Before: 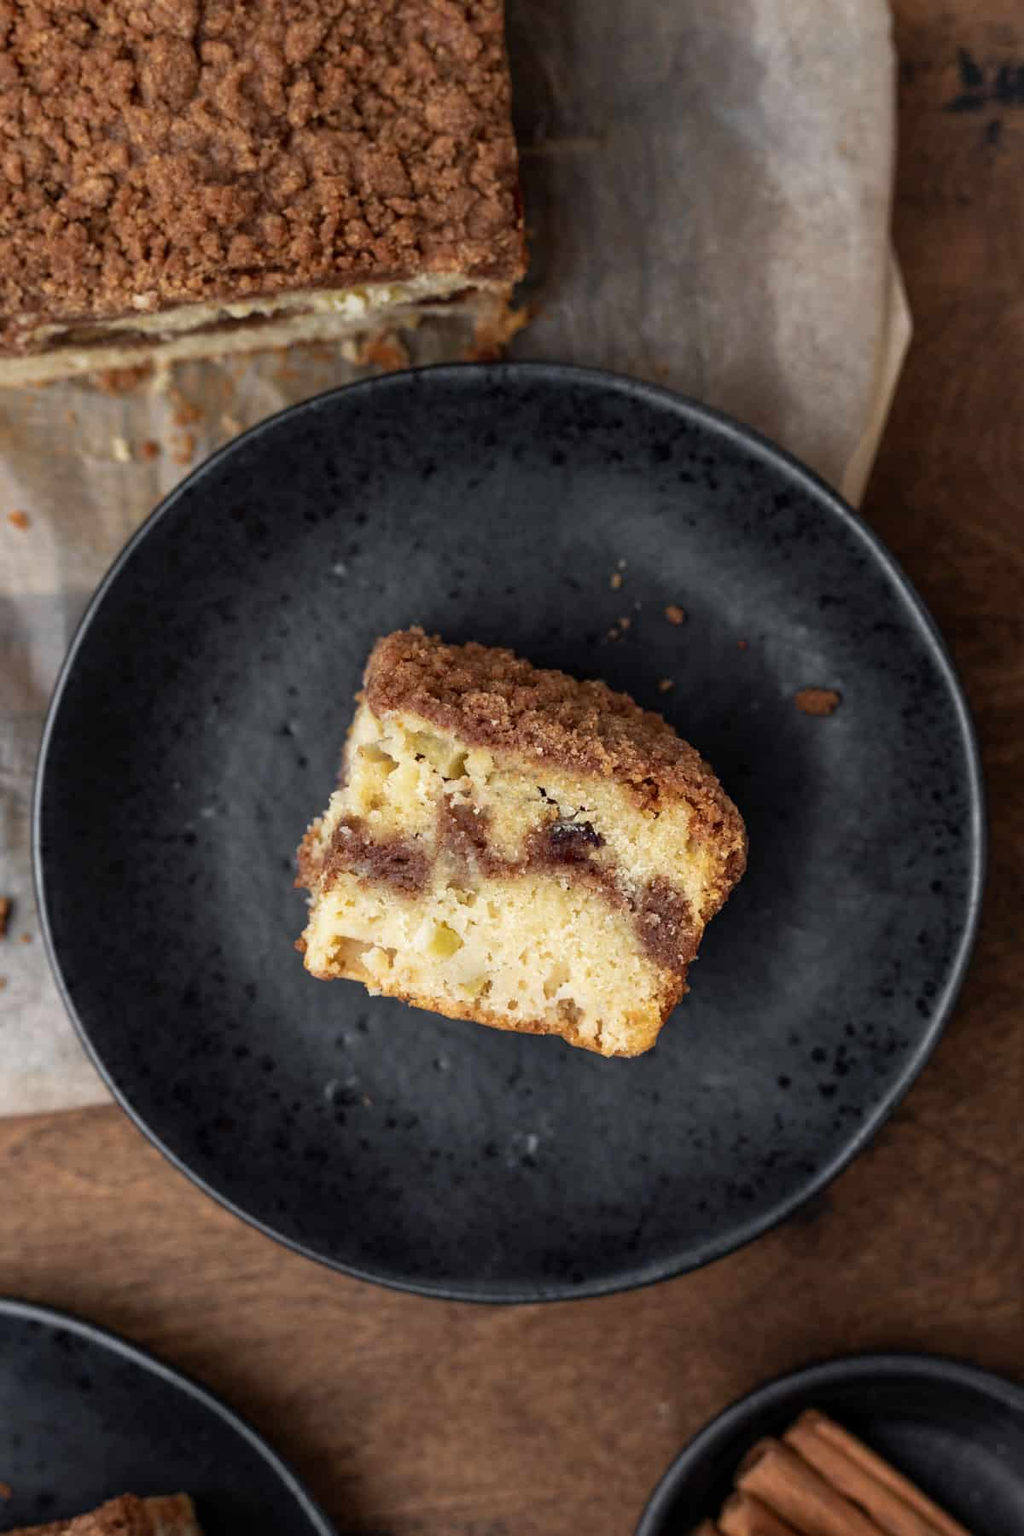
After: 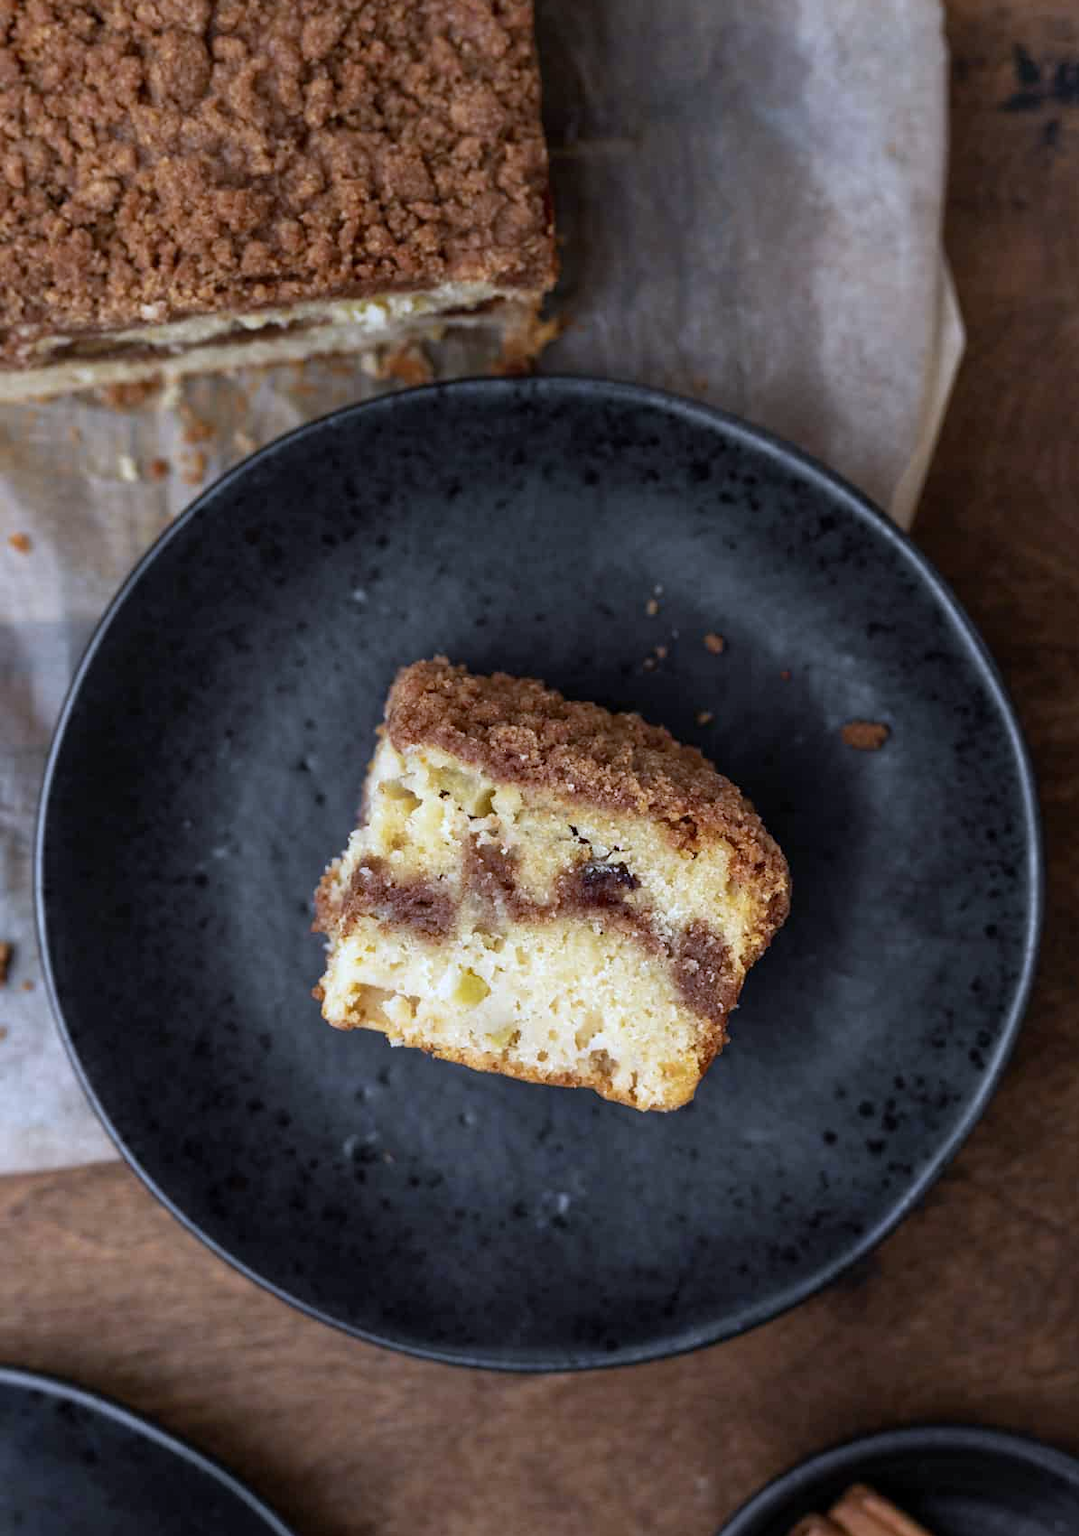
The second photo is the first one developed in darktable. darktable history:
white balance: red 0.948, green 1.02, blue 1.176
crop: top 0.448%, right 0.264%, bottom 5.045%
